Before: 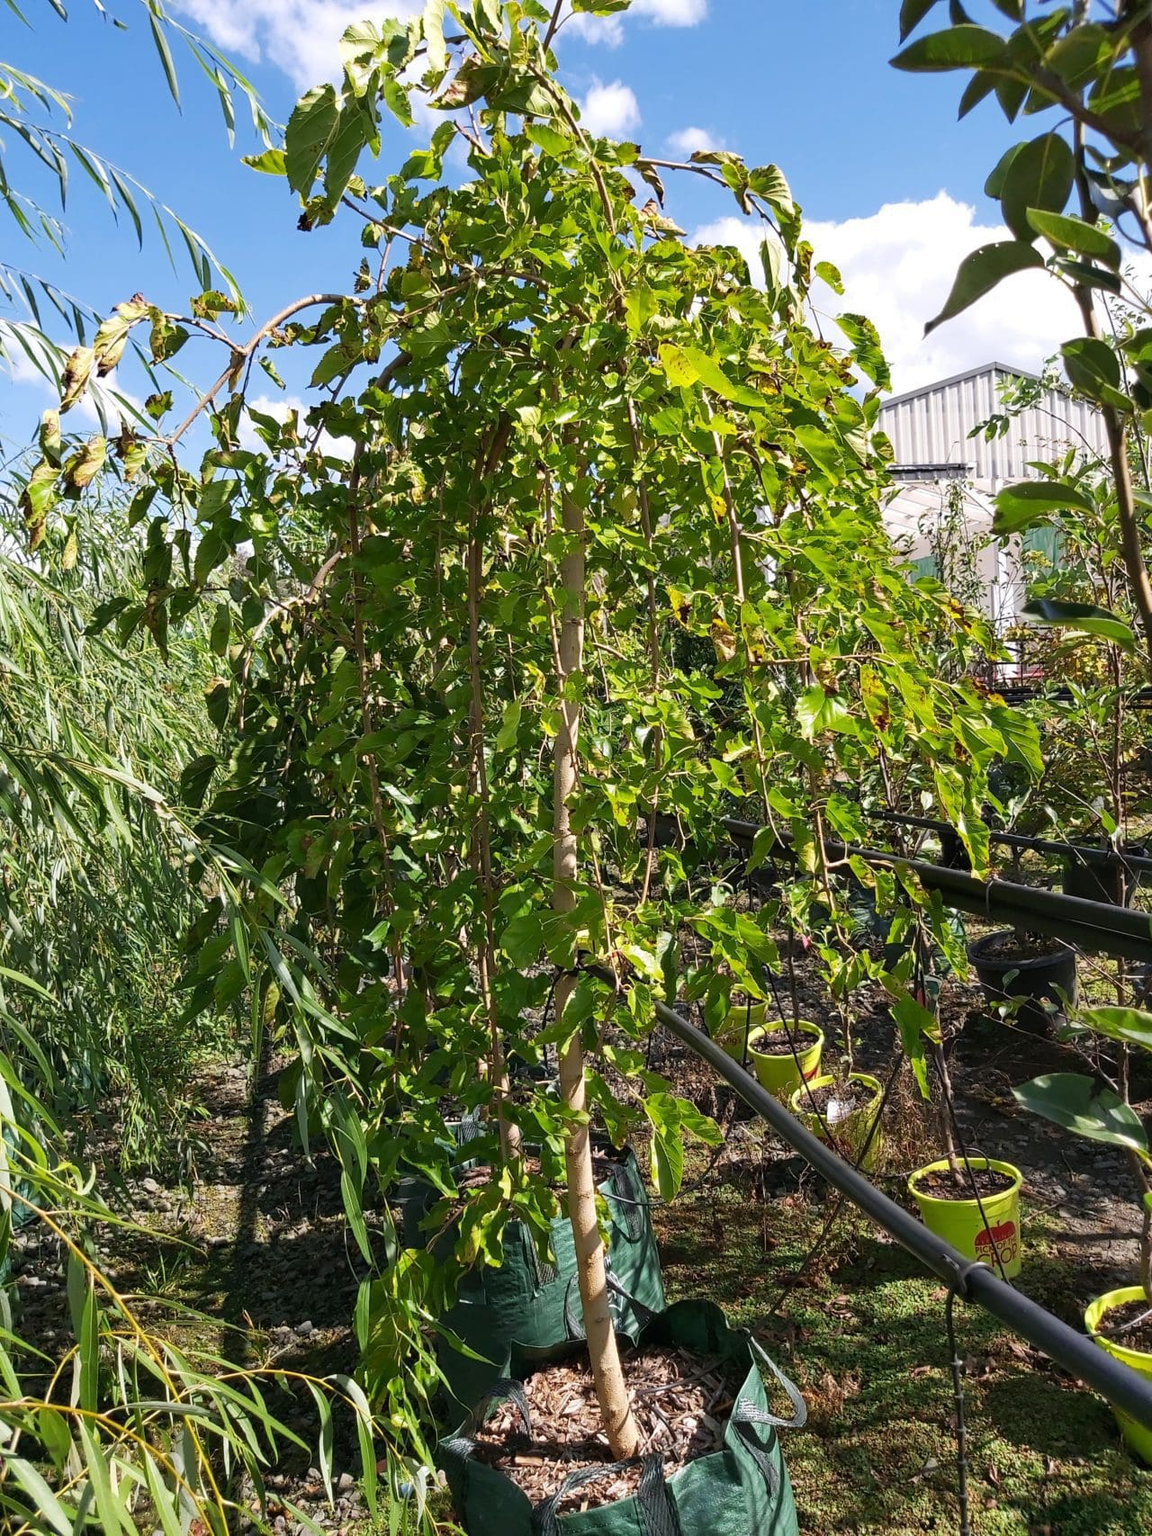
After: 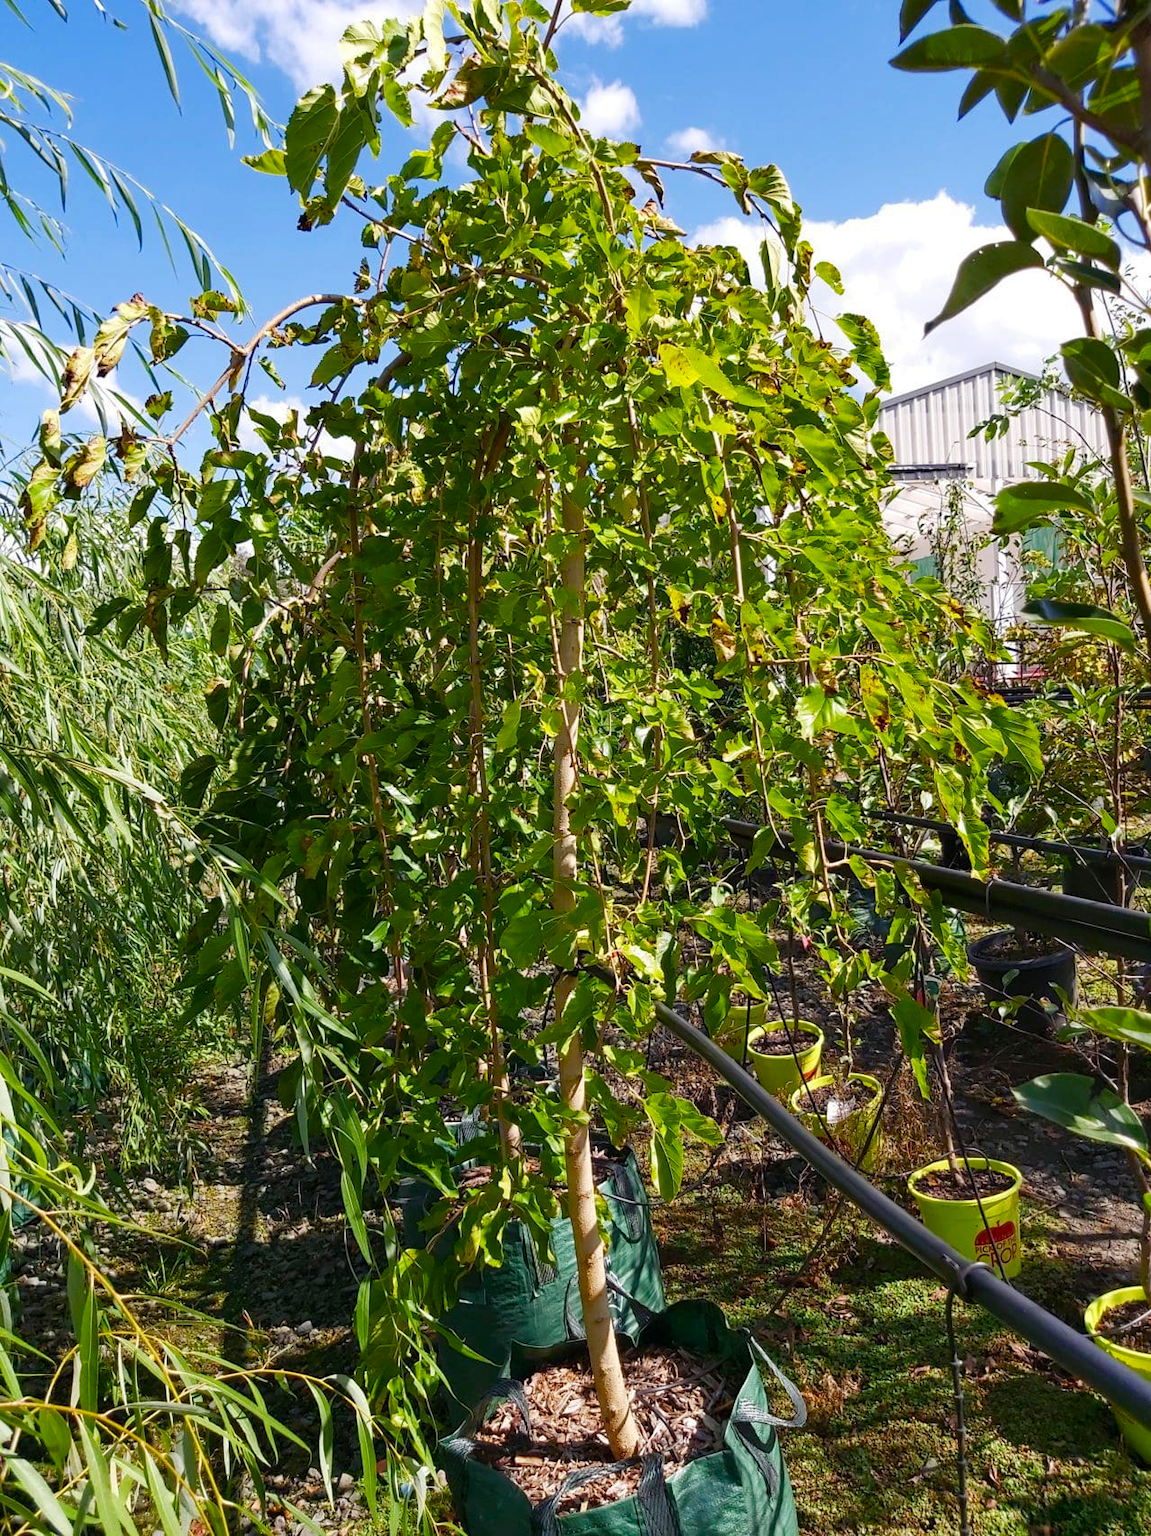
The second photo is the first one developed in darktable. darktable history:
color balance rgb: shadows lift › chroma 3.211%, shadows lift › hue 279.18°, perceptual saturation grading › global saturation 0.722%, perceptual saturation grading › mid-tones 6.238%, perceptual saturation grading › shadows 71.409%
